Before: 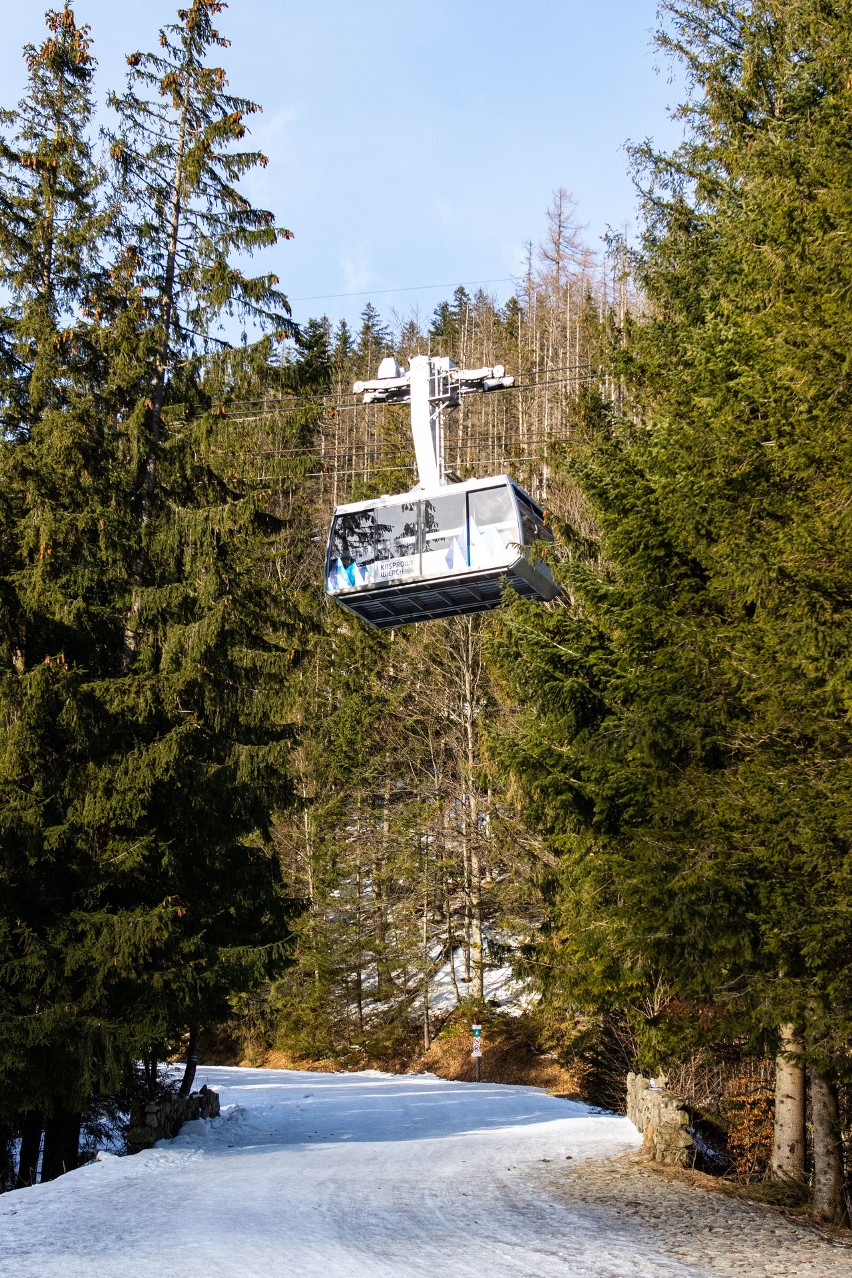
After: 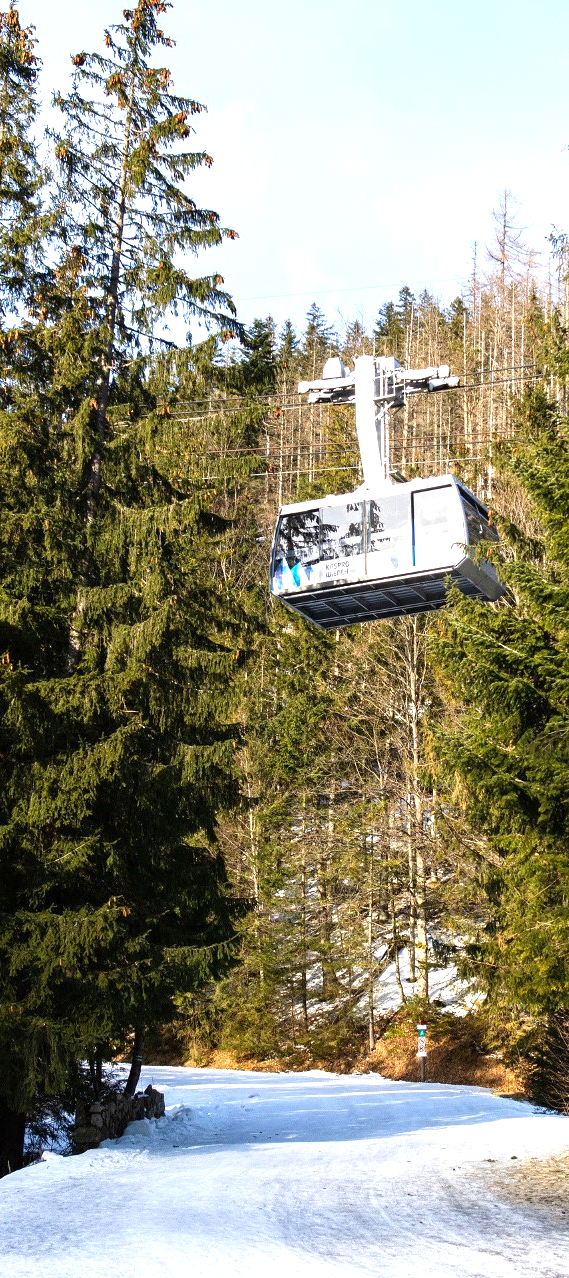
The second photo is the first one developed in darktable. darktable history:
exposure: black level correction 0, exposure 0.702 EV, compensate exposure bias true, compensate highlight preservation false
crop and rotate: left 6.527%, right 26.585%
